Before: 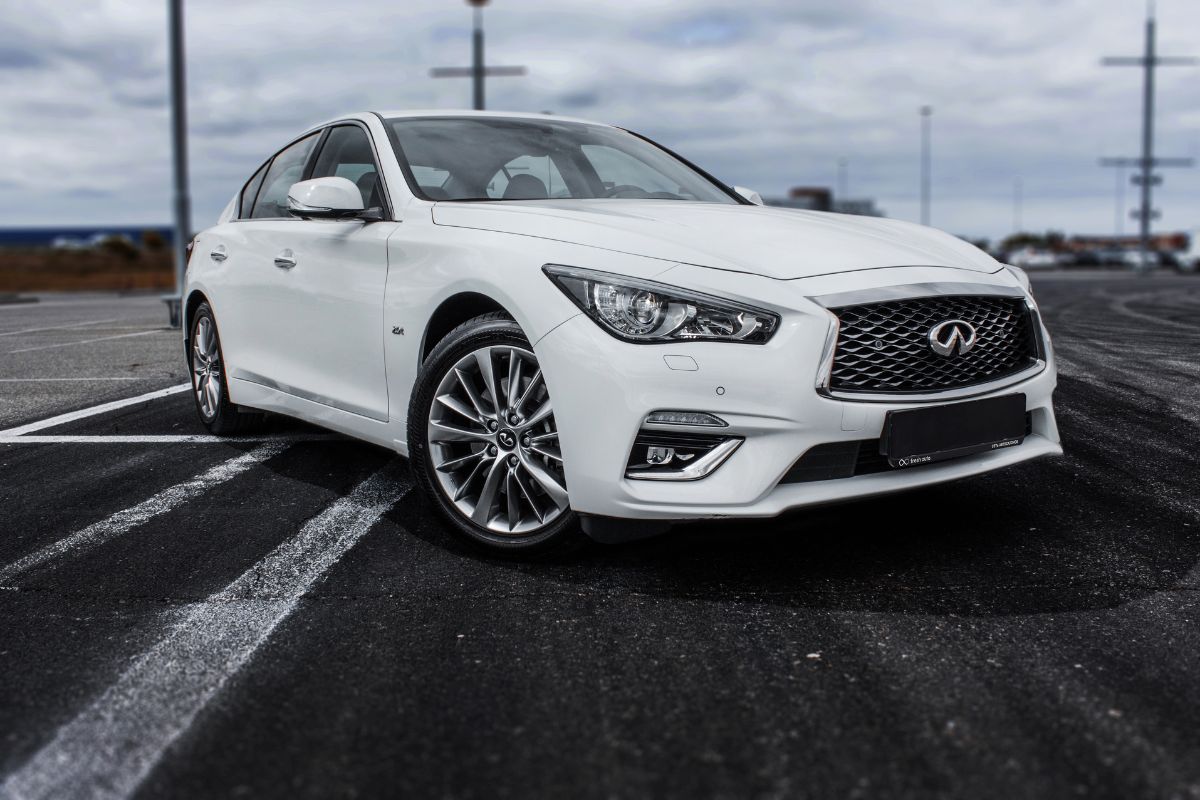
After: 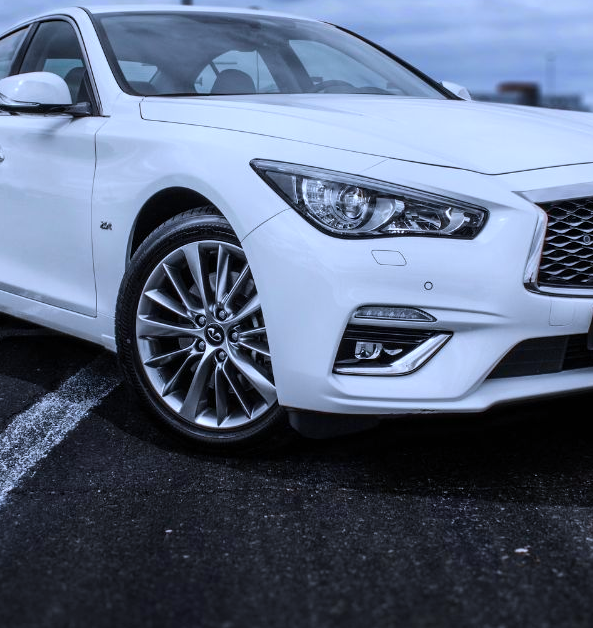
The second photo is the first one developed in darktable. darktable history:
white balance: red 0.948, green 1.02, blue 1.176
crop and rotate: angle 0.02°, left 24.353%, top 13.219%, right 26.156%, bottom 8.224%
color balance rgb: linear chroma grading › shadows -8%, linear chroma grading › global chroma 10%, perceptual saturation grading › global saturation 2%, perceptual saturation grading › highlights -2%, perceptual saturation grading › mid-tones 4%, perceptual saturation grading › shadows 8%, perceptual brilliance grading › global brilliance 2%, perceptual brilliance grading › highlights -4%, global vibrance 16%, saturation formula JzAzBz (2021)
